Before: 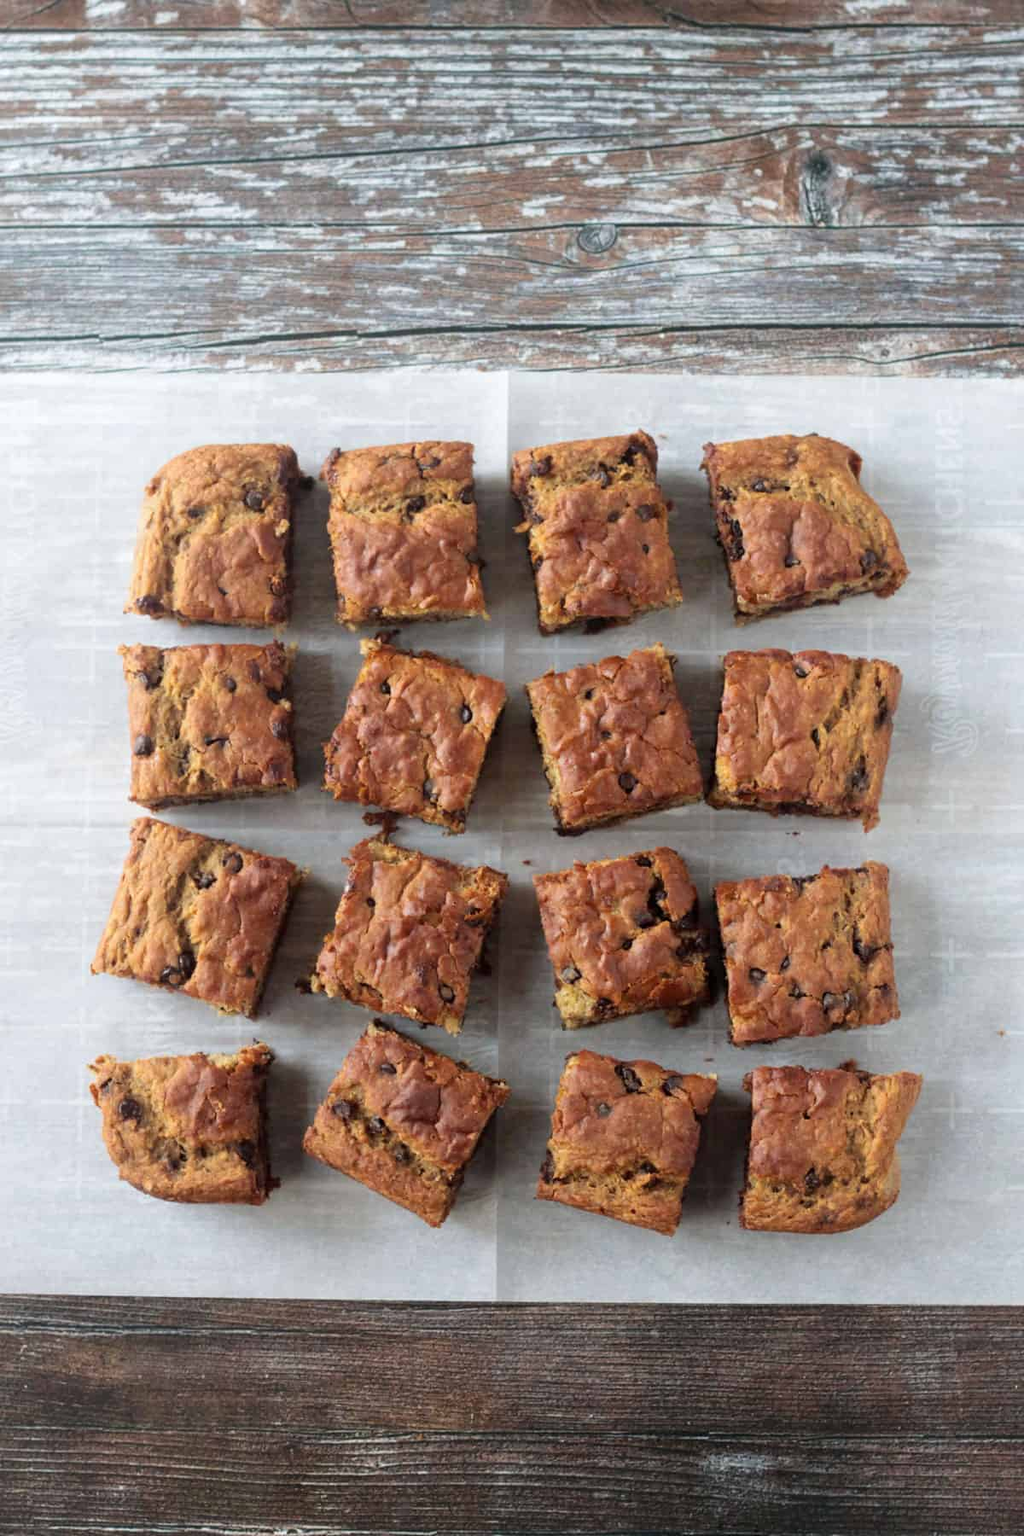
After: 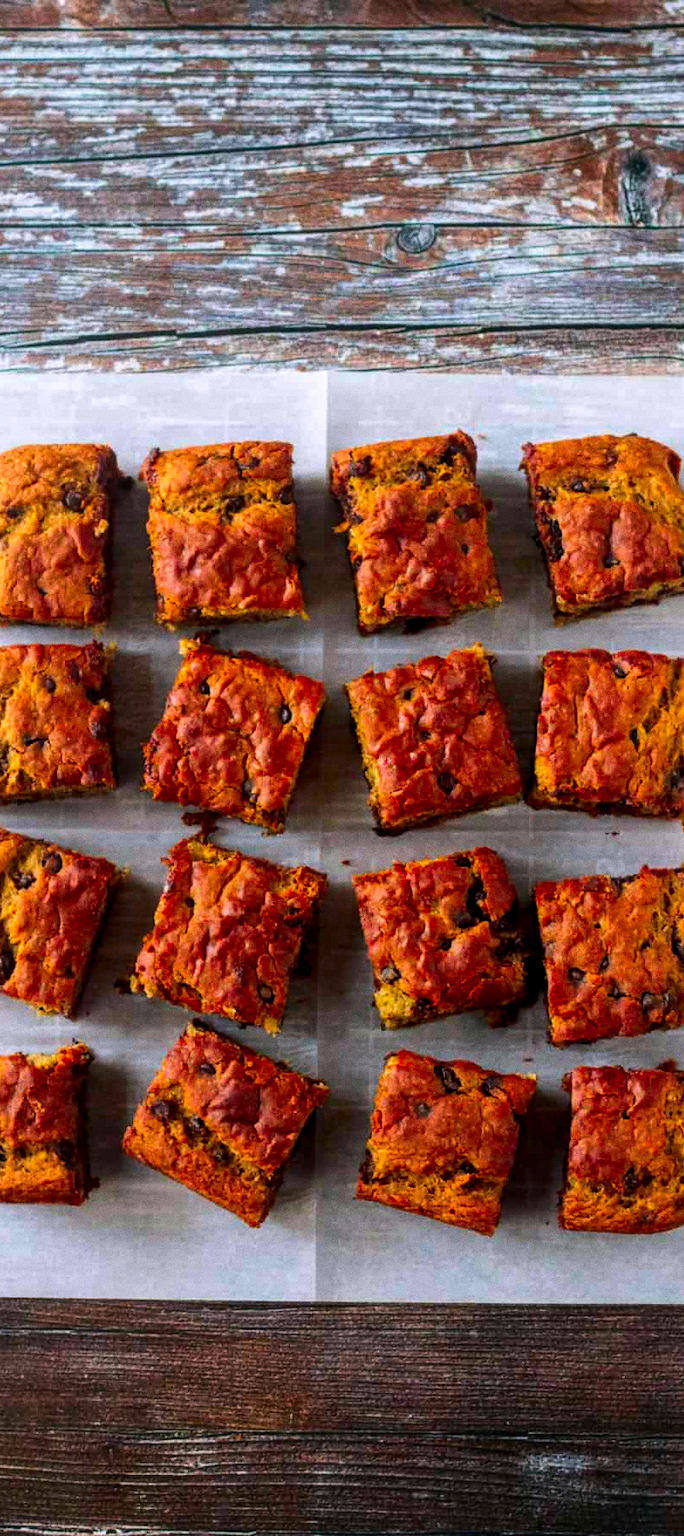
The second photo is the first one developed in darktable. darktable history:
exposure: black level correction 0, exposure -0.721 EV, compensate highlight preservation false
contrast brightness saturation: saturation -0.1
local contrast: on, module defaults
grain: coarseness 0.09 ISO
tone equalizer: -8 EV -0.75 EV, -7 EV -0.7 EV, -6 EV -0.6 EV, -5 EV -0.4 EV, -3 EV 0.4 EV, -2 EV 0.6 EV, -1 EV 0.7 EV, +0 EV 0.75 EV, edges refinement/feathering 500, mask exposure compensation -1.57 EV, preserve details no
crop and rotate: left 17.732%, right 15.423%
color correction: highlights a* 1.59, highlights b* -1.7, saturation 2.48
